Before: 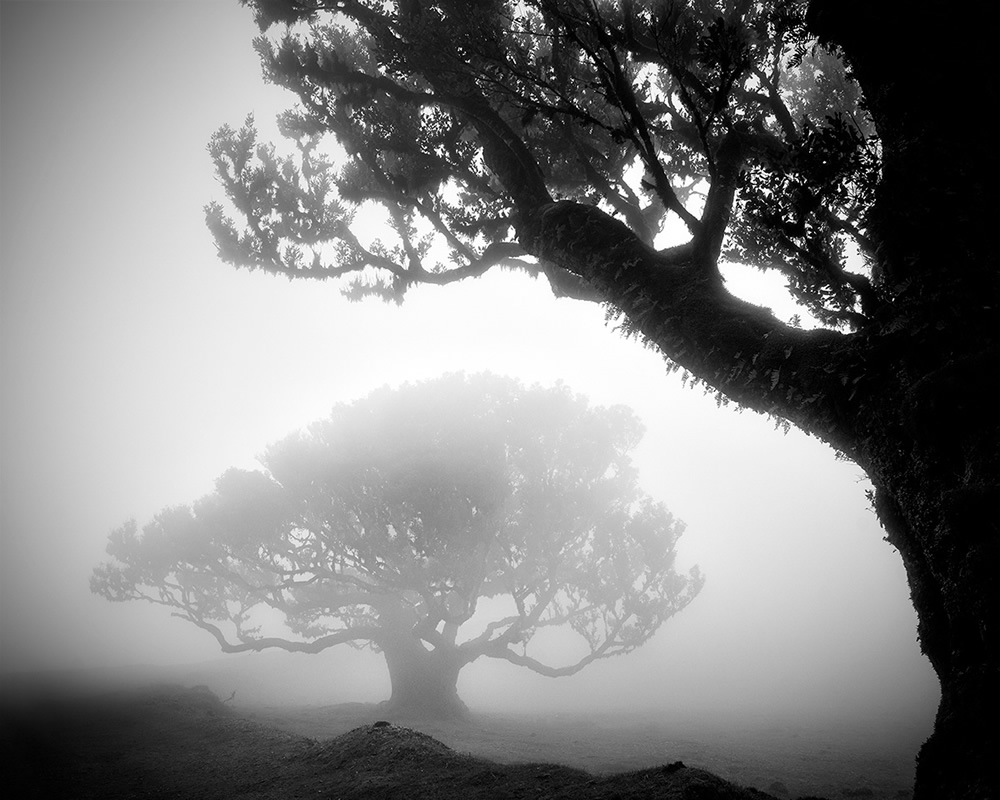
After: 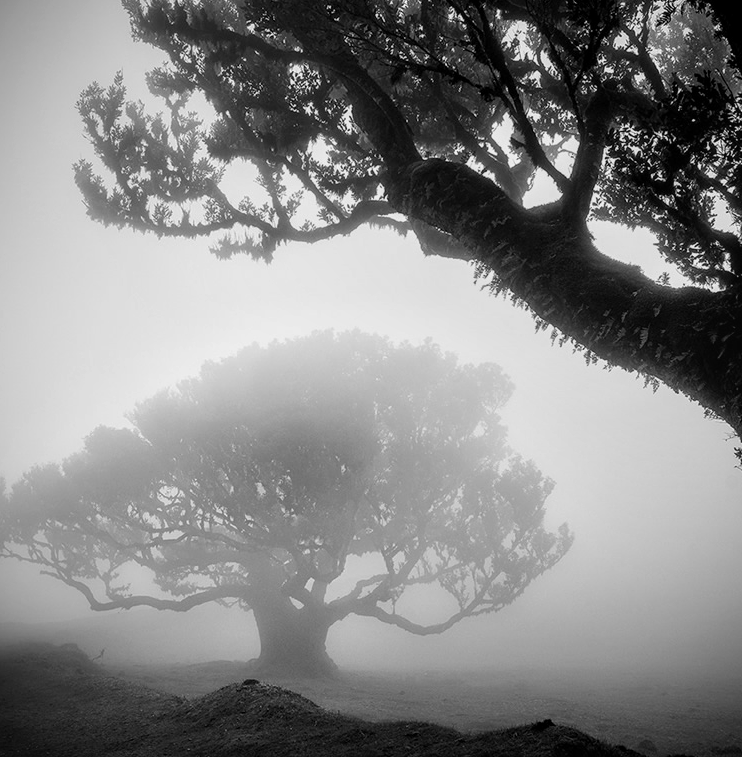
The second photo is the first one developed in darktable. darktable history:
exposure: exposure -0.293 EV, compensate highlight preservation false
crop and rotate: left 13.15%, top 5.251%, right 12.609%
local contrast: detail 130%
